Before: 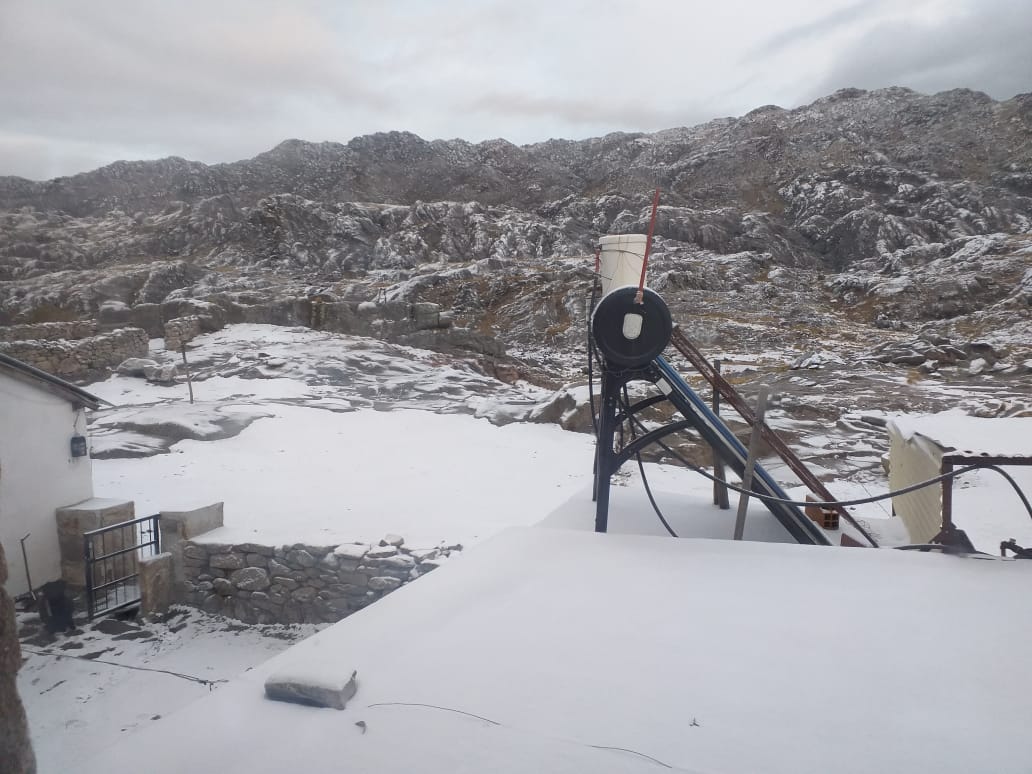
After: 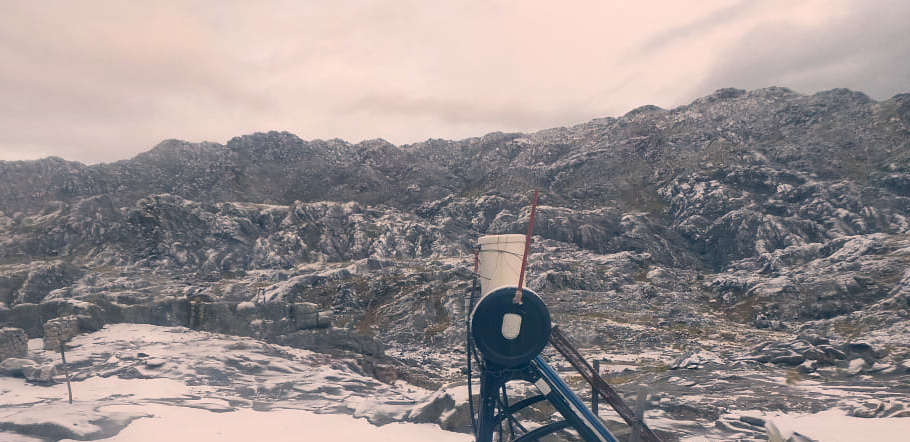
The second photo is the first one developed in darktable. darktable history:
color correction: highlights a* 10.32, highlights b* 14.66, shadows a* -9.59, shadows b* -15.02
crop and rotate: left 11.812%, bottom 42.776%
rotate and perspective: crop left 0, crop top 0
